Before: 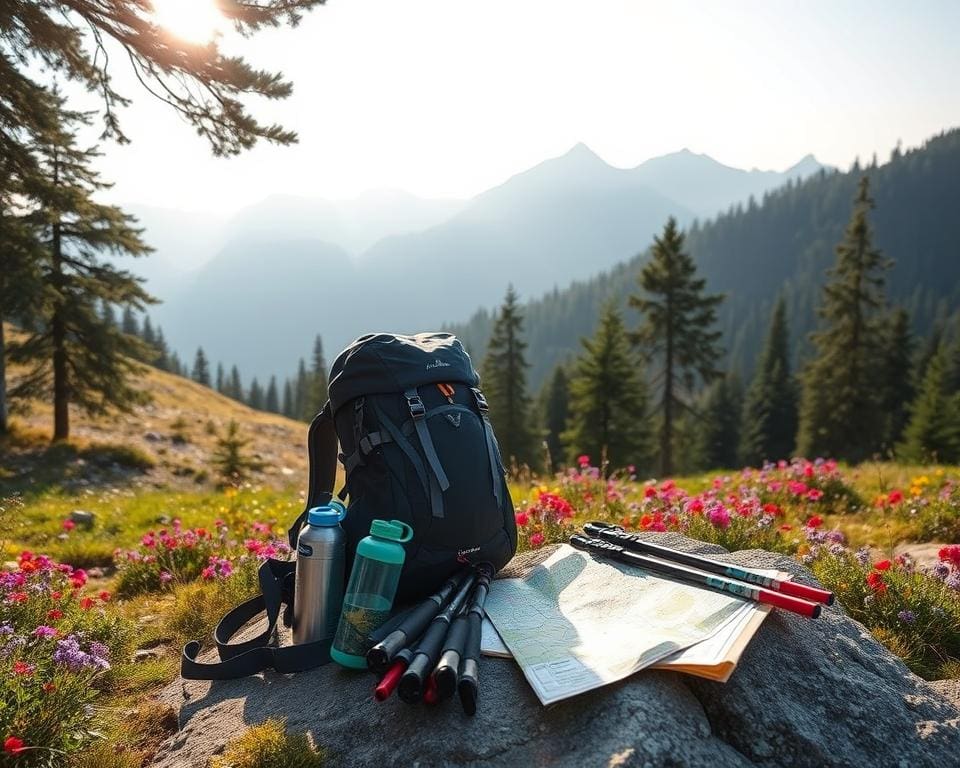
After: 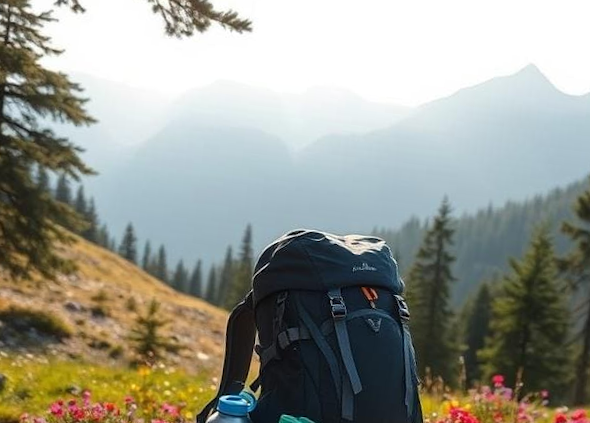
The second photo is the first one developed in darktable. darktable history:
crop and rotate: angle -6.66°, left 2.205%, top 6.732%, right 27.761%, bottom 30.466%
